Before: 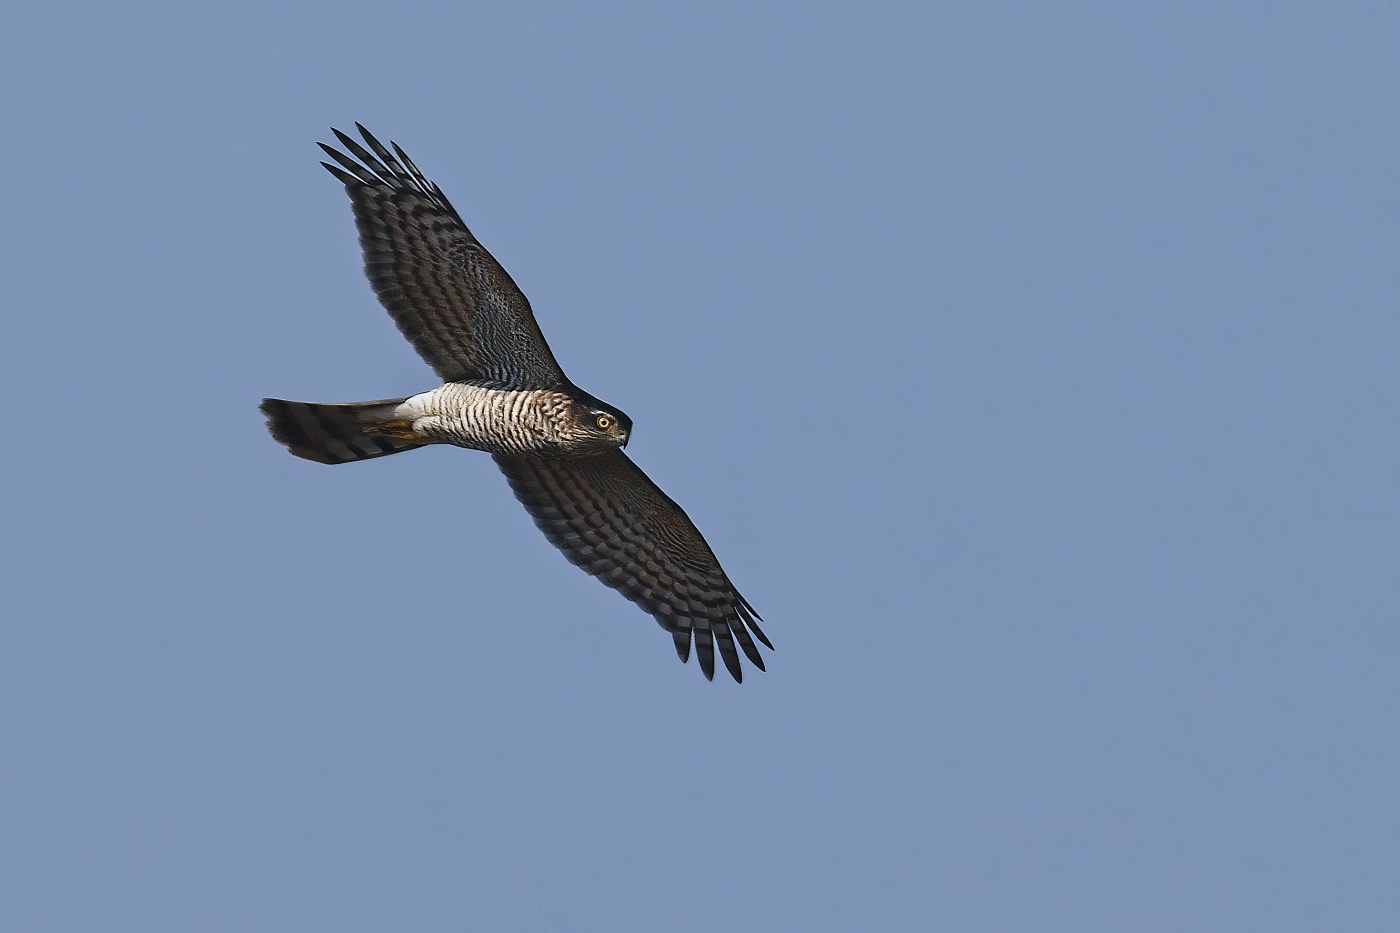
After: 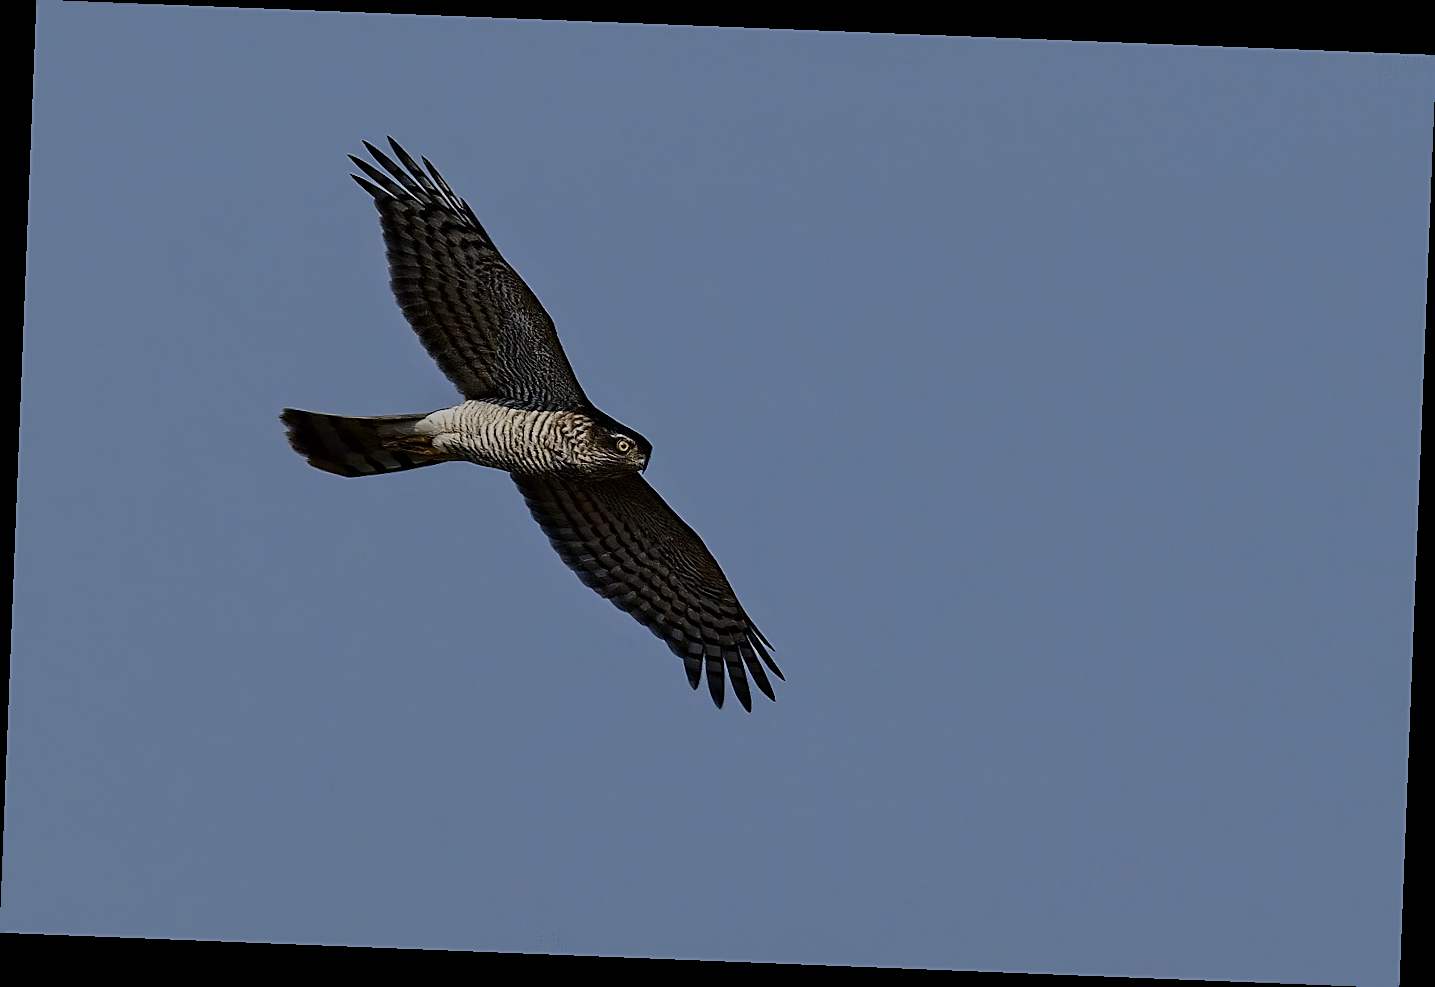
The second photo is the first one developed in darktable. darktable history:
tone curve: curves: ch0 [(0, 0) (0.068, 0.031) (0.175, 0.139) (0.32, 0.345) (0.495, 0.544) (0.748, 0.762) (0.993, 0.954)]; ch1 [(0, 0) (0.294, 0.184) (0.34, 0.303) (0.371, 0.344) (0.441, 0.408) (0.477, 0.474) (0.499, 0.5) (0.529, 0.523) (0.677, 0.762) (1, 1)]; ch2 [(0, 0) (0.431, 0.419) (0.495, 0.502) (0.524, 0.534) (0.557, 0.56) (0.634, 0.654) (0.728, 0.722) (1, 1)], color space Lab, independent channels, preserve colors none
local contrast: highlights 100%, shadows 100%, detail 120%, midtone range 0.2
exposure: exposure -1 EV, compensate highlight preservation false
rotate and perspective: rotation 2.27°, automatic cropping off
sharpen: on, module defaults
